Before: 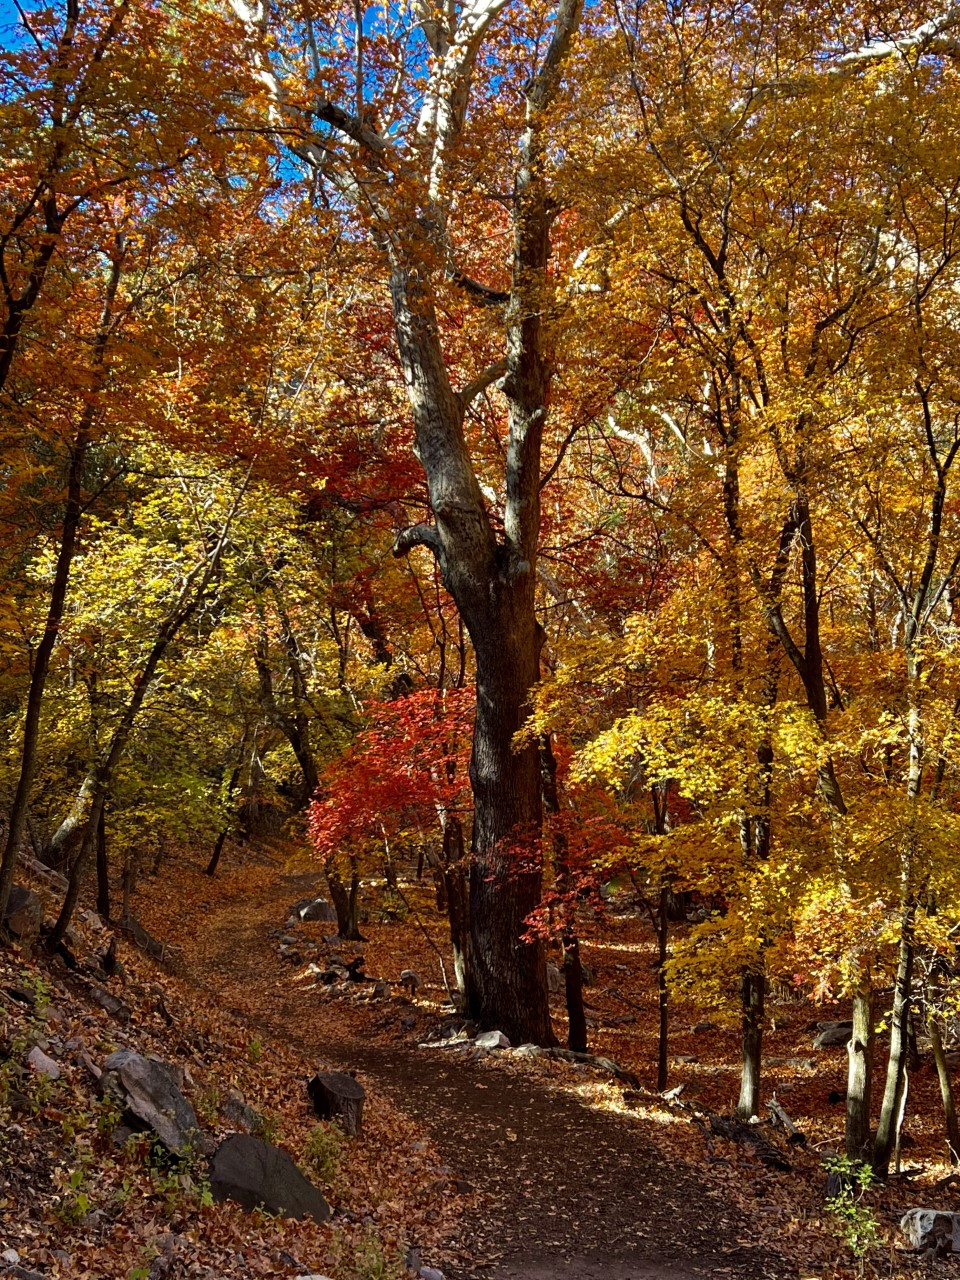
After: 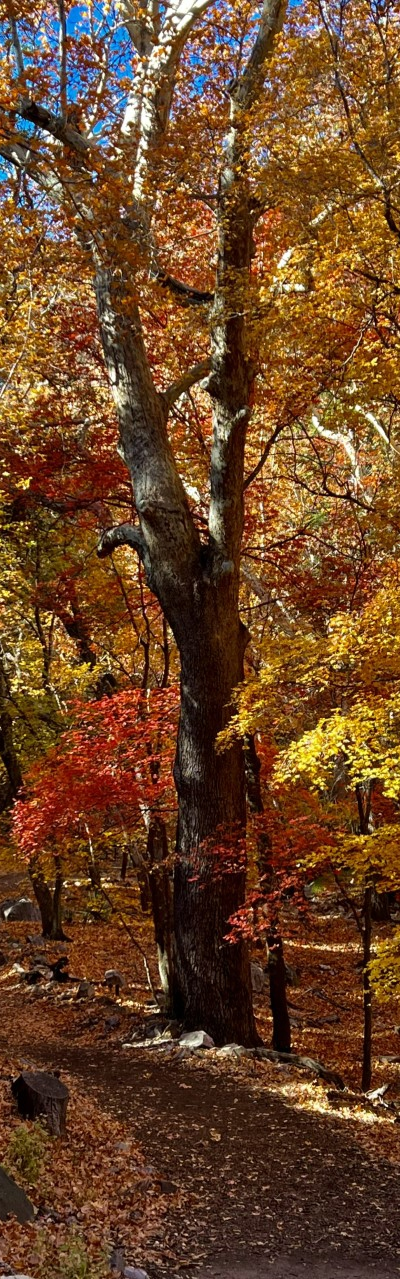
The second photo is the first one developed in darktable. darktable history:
crop: left 30.856%, right 27.416%
